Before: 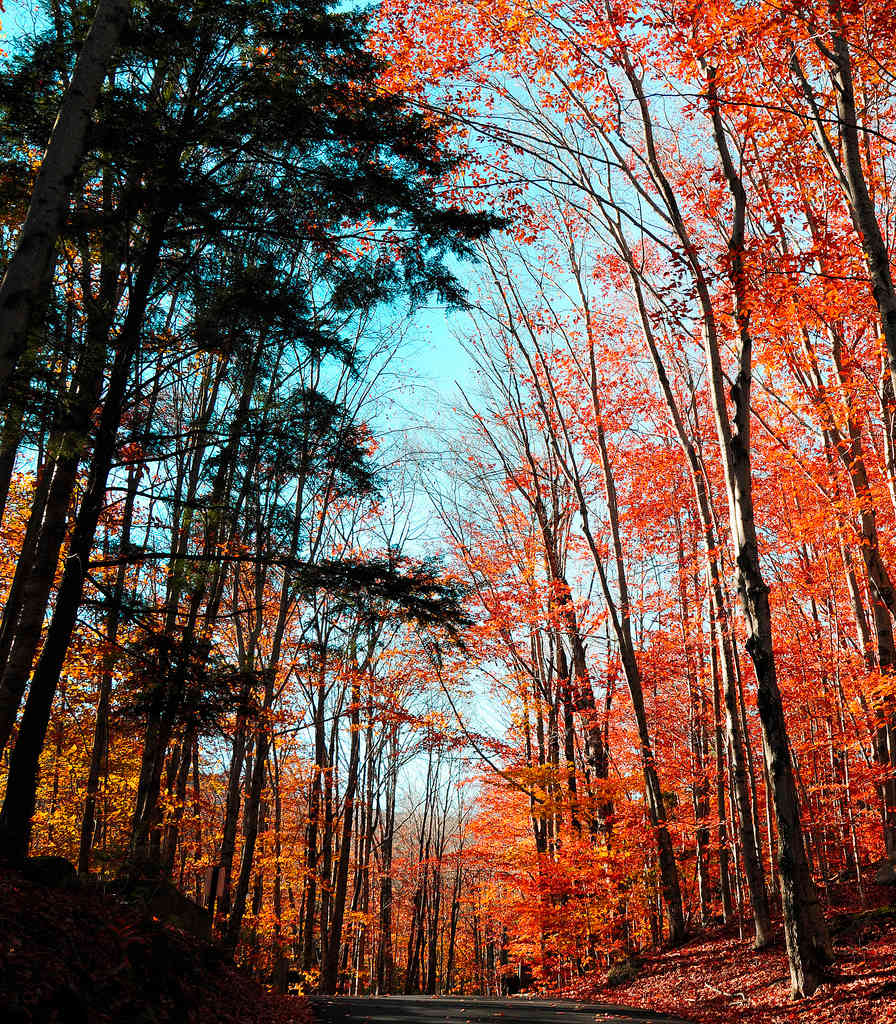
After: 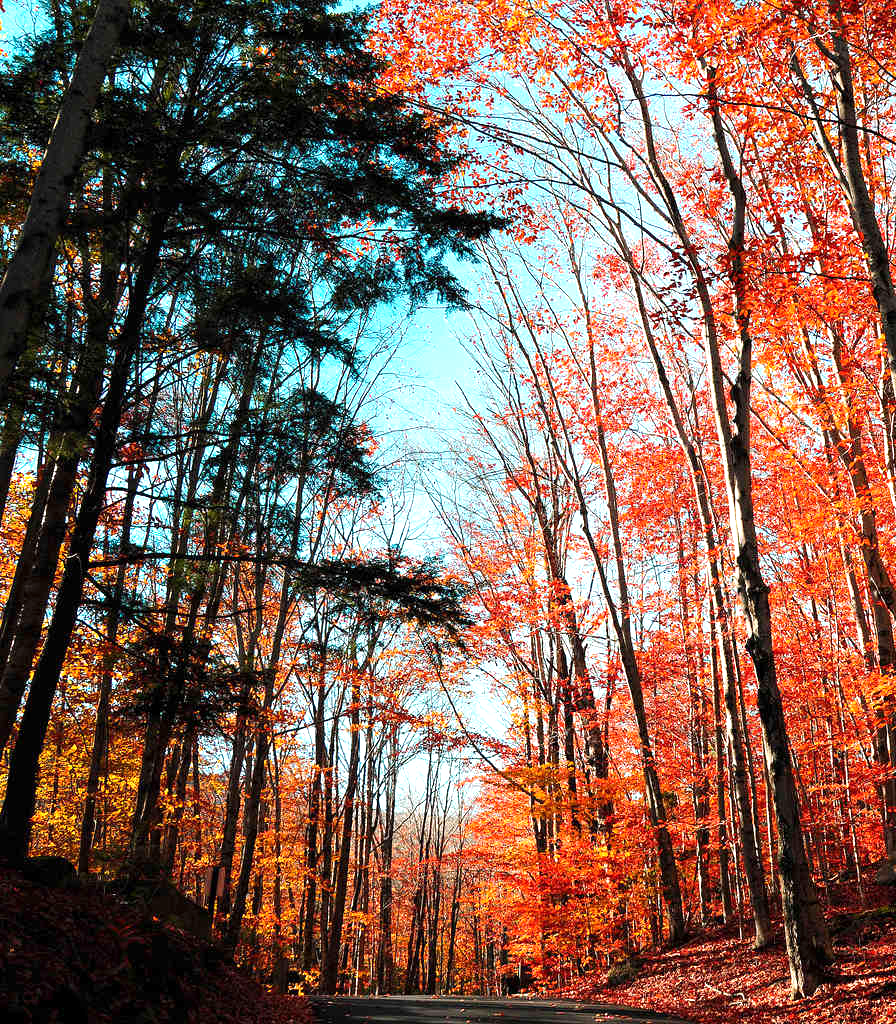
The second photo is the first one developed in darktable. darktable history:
exposure: exposure 0.552 EV, compensate highlight preservation false
